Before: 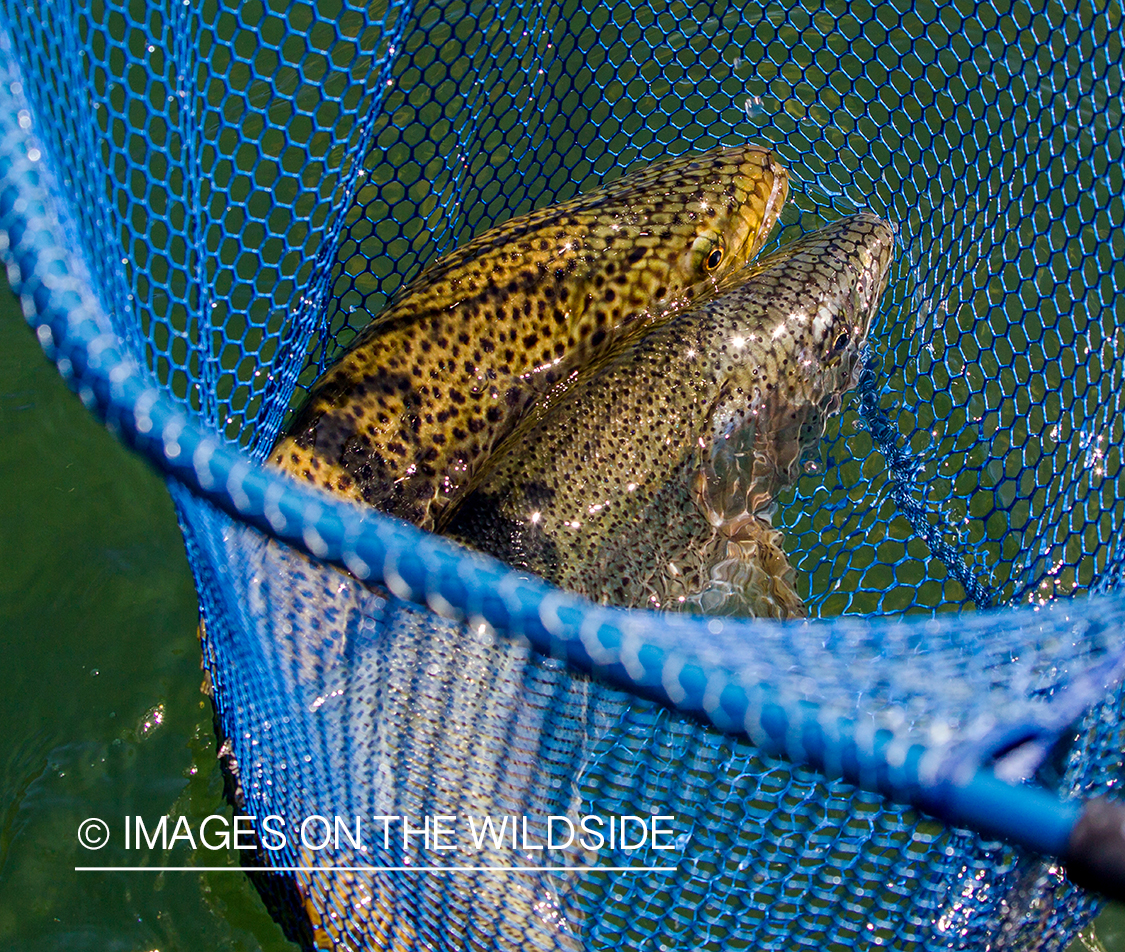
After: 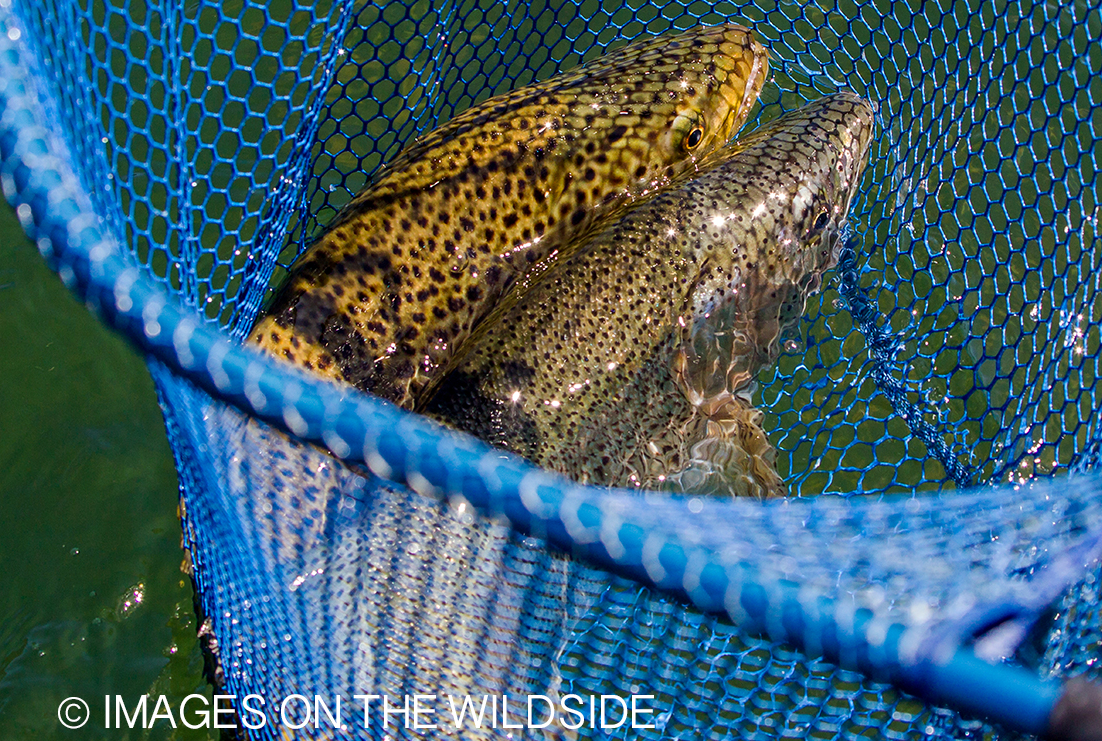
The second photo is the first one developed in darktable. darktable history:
crop and rotate: left 1.796%, top 12.767%, right 0.217%, bottom 9.292%
